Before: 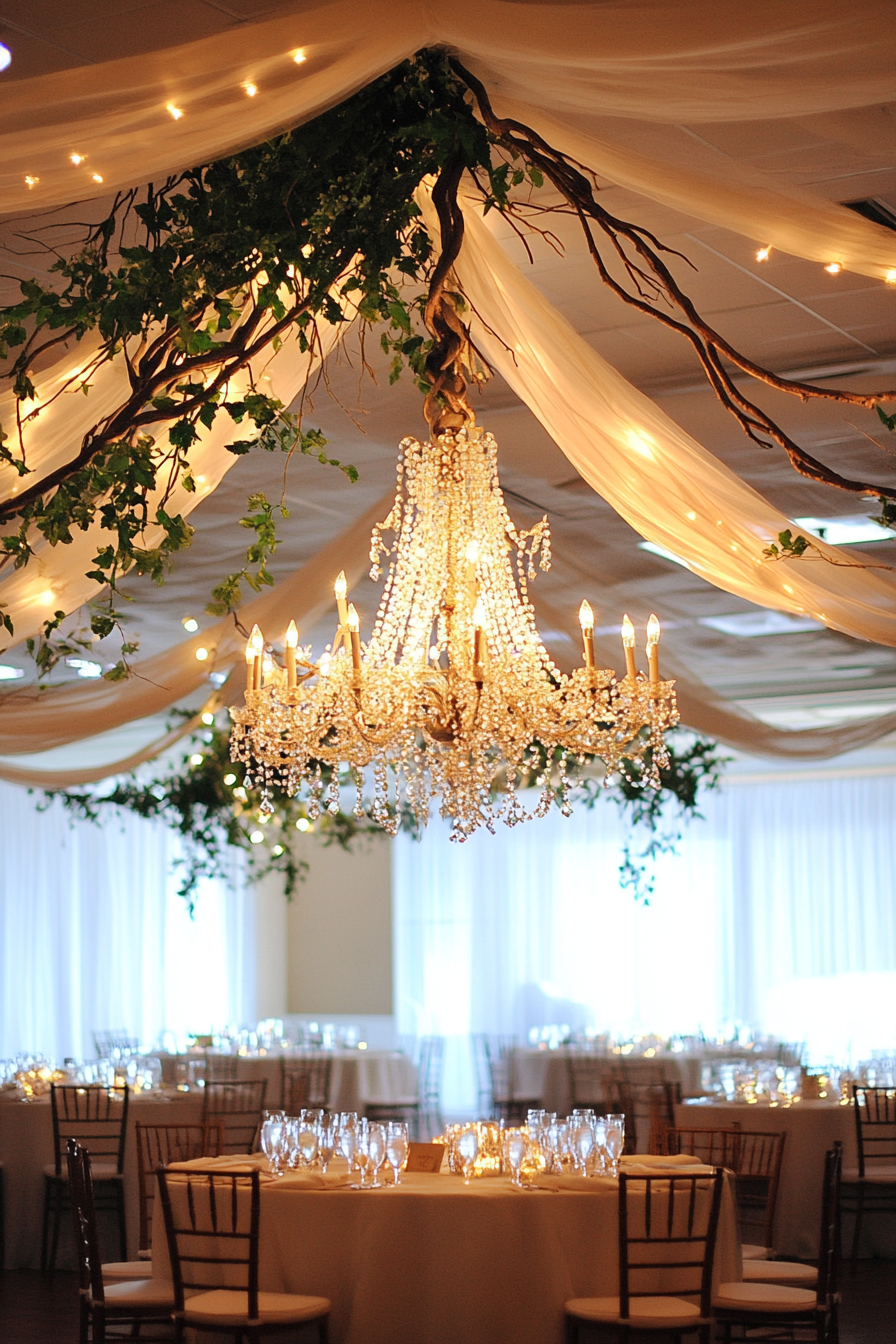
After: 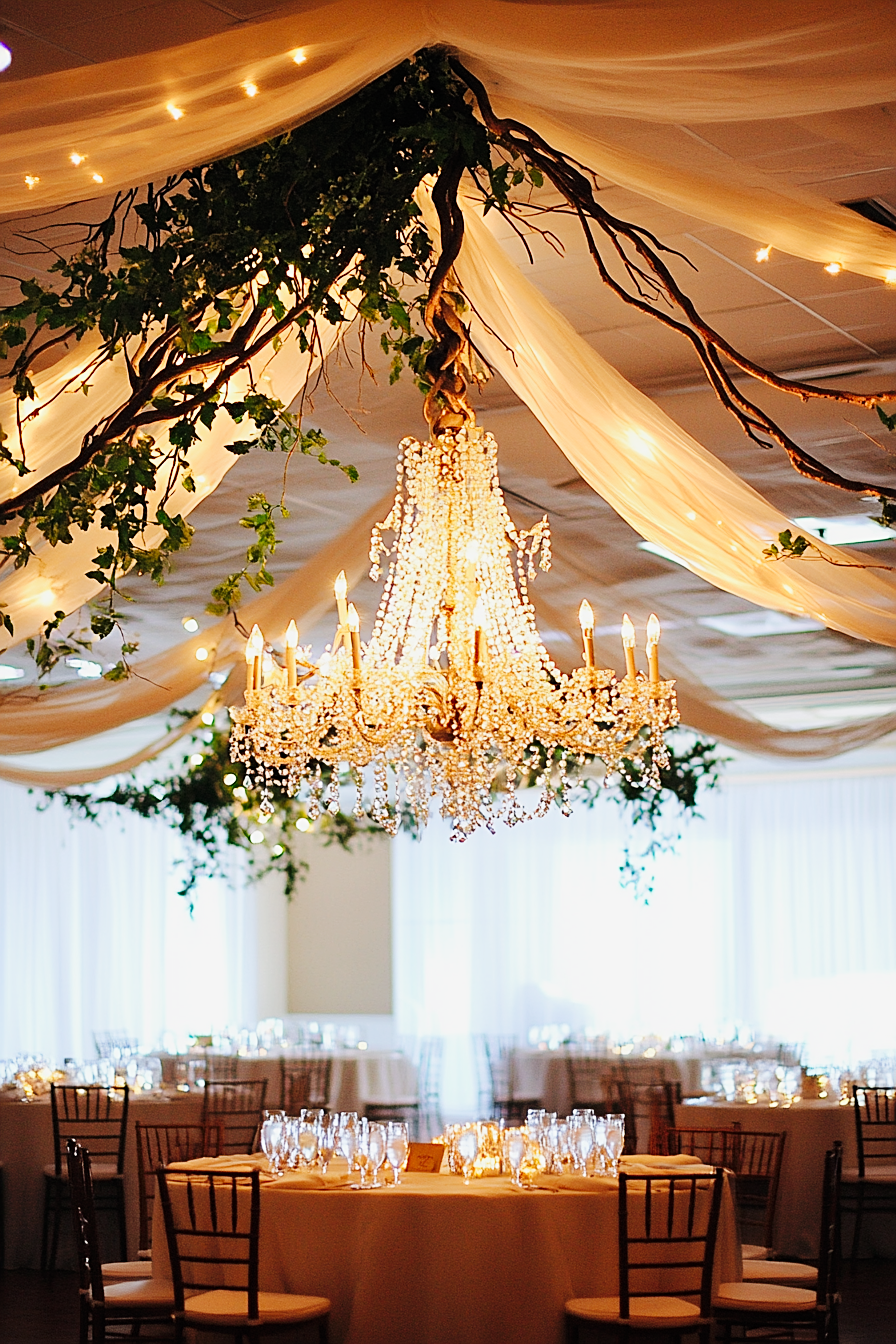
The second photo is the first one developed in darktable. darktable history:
tone curve: curves: ch0 [(0, 0) (0.042, 0.023) (0.157, 0.114) (0.302, 0.308) (0.44, 0.507) (0.607, 0.705) (0.824, 0.882) (1, 0.965)]; ch1 [(0, 0) (0.339, 0.334) (0.445, 0.419) (0.476, 0.454) (0.503, 0.501) (0.517, 0.513) (0.551, 0.567) (0.622, 0.662) (0.706, 0.741) (1, 1)]; ch2 [(0, 0) (0.327, 0.318) (0.417, 0.426) (0.46, 0.453) (0.502, 0.5) (0.514, 0.524) (0.547, 0.572) (0.615, 0.656) (0.717, 0.778) (1, 1)], preserve colors none
sharpen: on, module defaults
